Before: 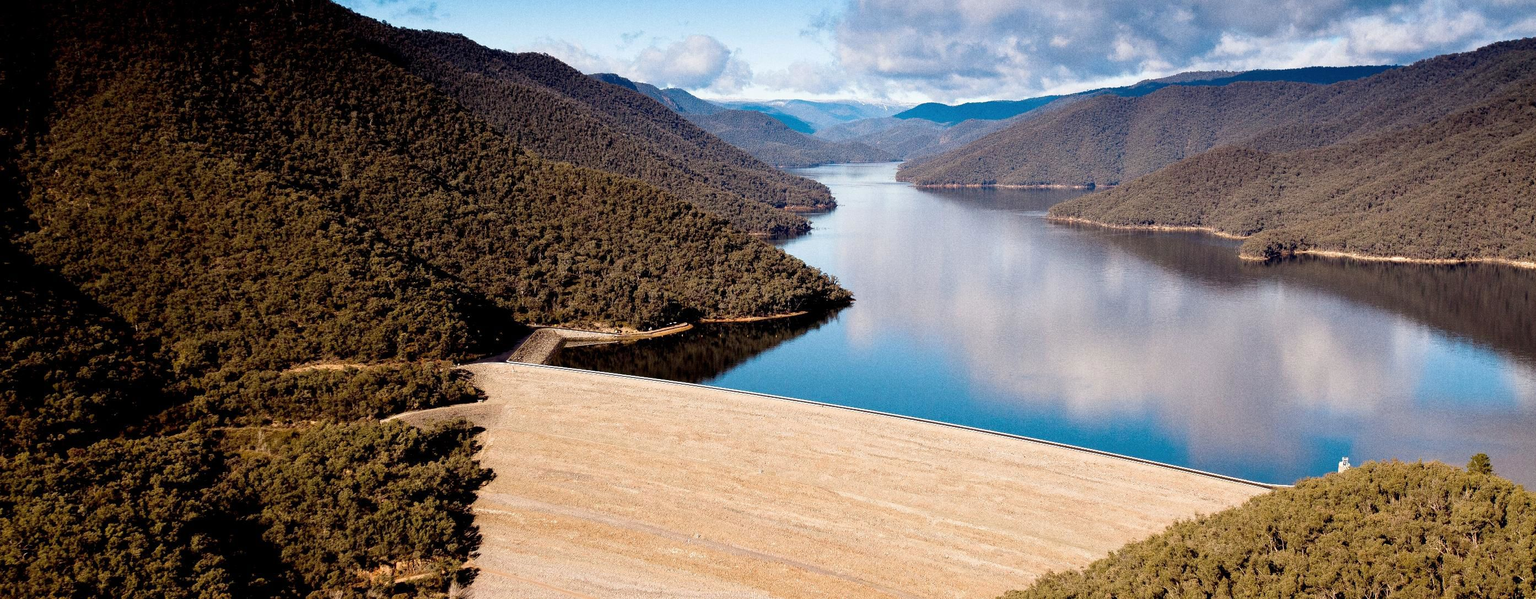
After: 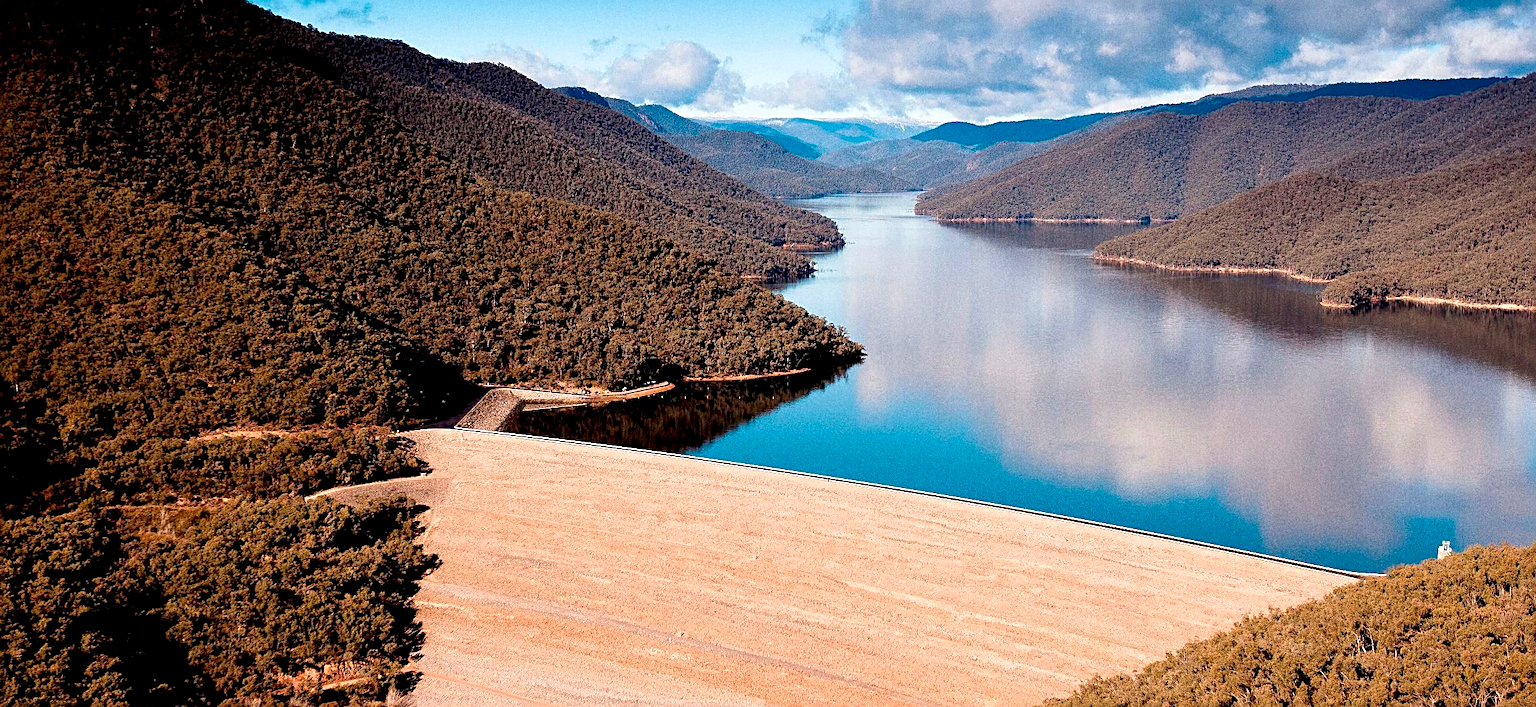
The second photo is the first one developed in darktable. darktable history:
color zones: curves: ch1 [(0.309, 0.524) (0.41, 0.329) (0.508, 0.509)]; ch2 [(0.25, 0.457) (0.75, 0.5)]
crop: left 7.973%, right 7.438%
sharpen: radius 2.723
local contrast: highlights 107%, shadows 102%, detail 119%, midtone range 0.2
